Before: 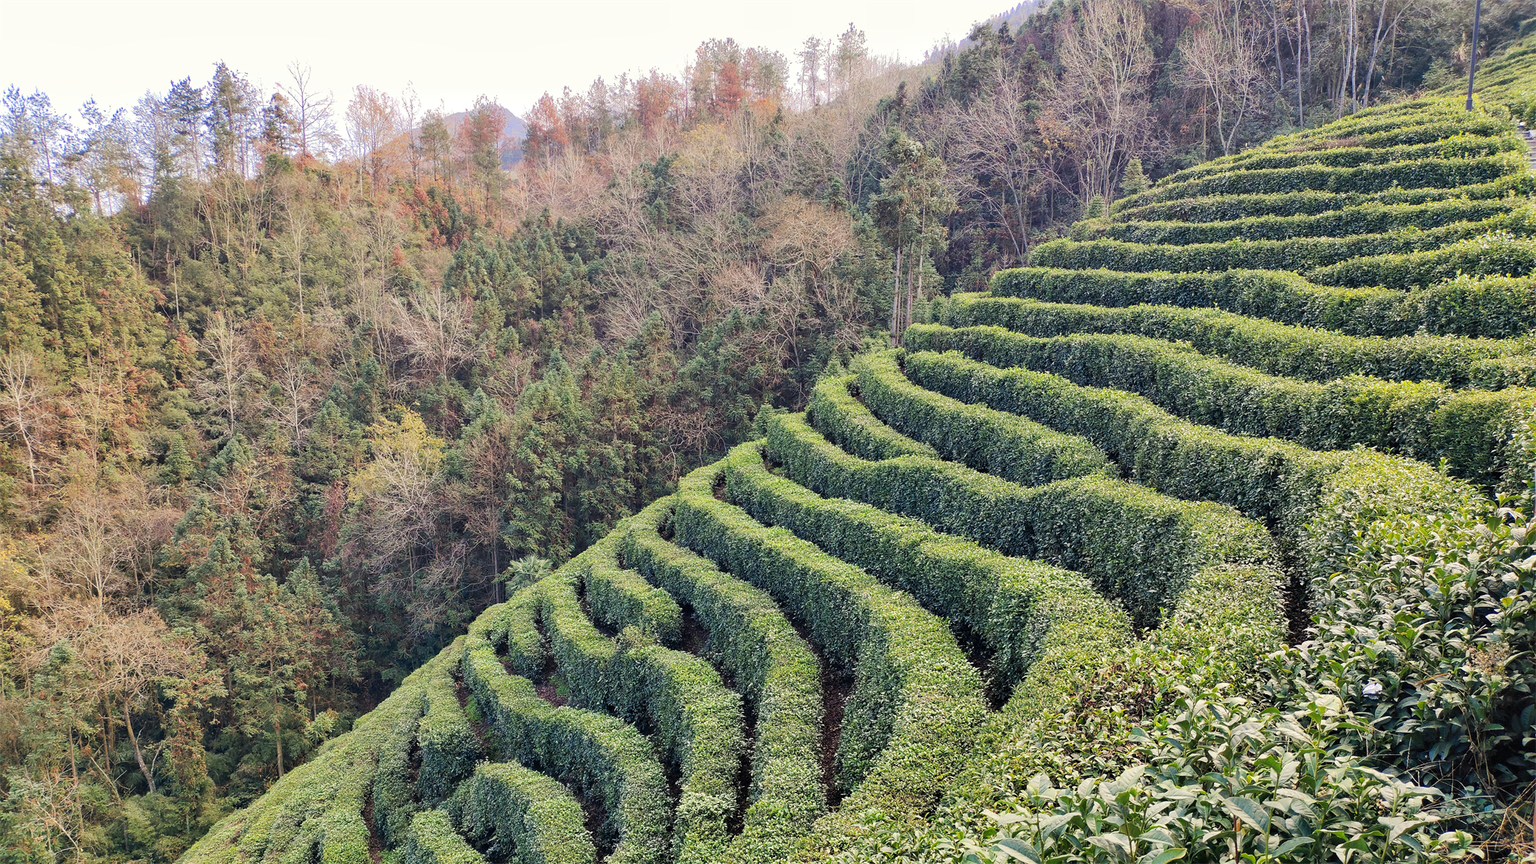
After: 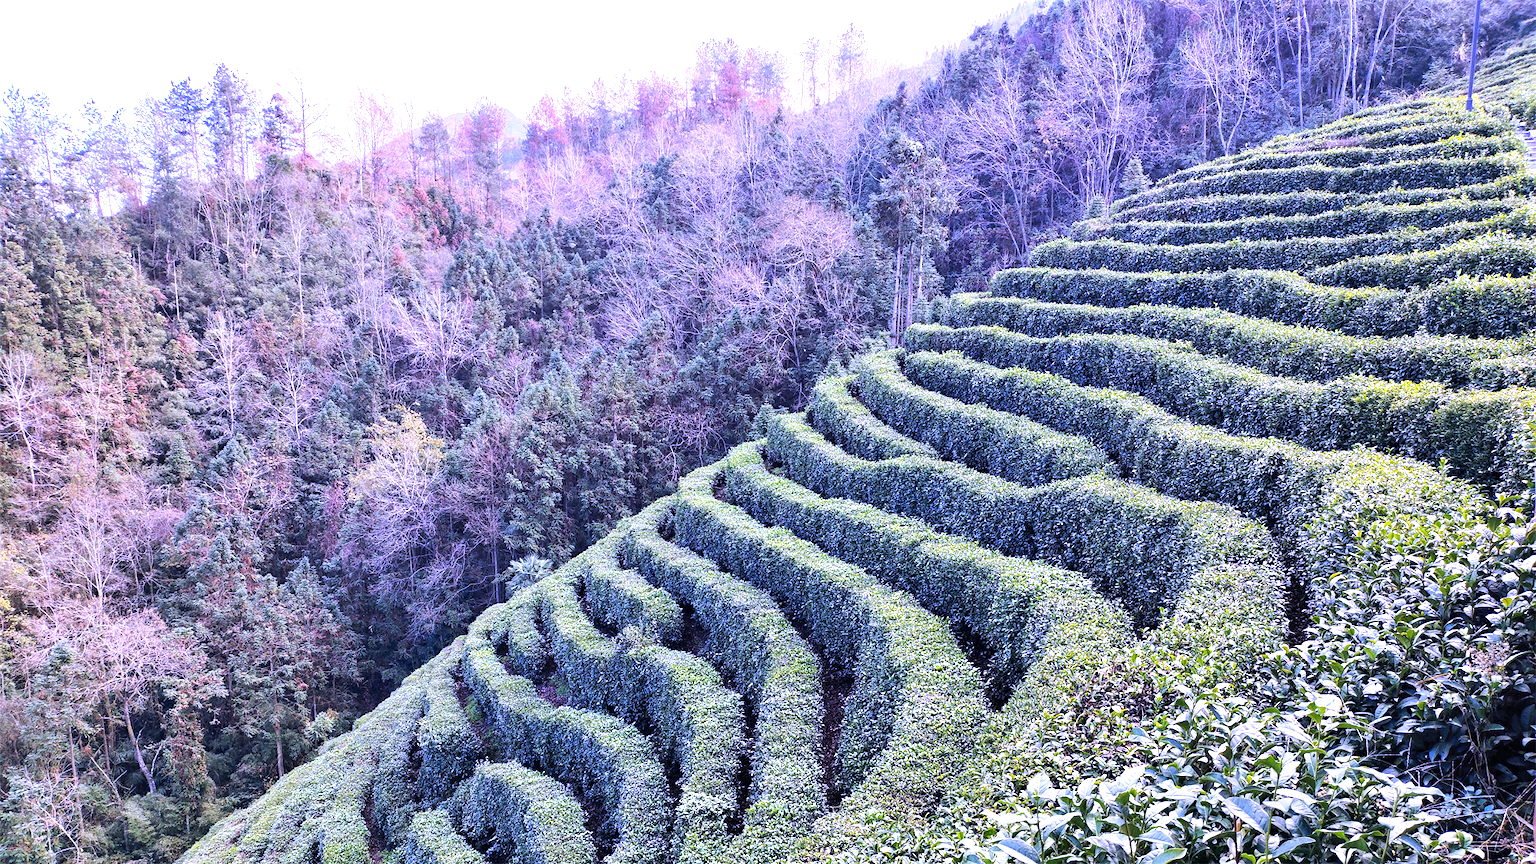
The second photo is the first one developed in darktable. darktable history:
white balance: red 0.98, blue 1.61
tone equalizer: -8 EV -0.75 EV, -7 EV -0.7 EV, -6 EV -0.6 EV, -5 EV -0.4 EV, -3 EV 0.4 EV, -2 EV 0.6 EV, -1 EV 0.7 EV, +0 EV 0.75 EV, edges refinement/feathering 500, mask exposure compensation -1.57 EV, preserve details no
